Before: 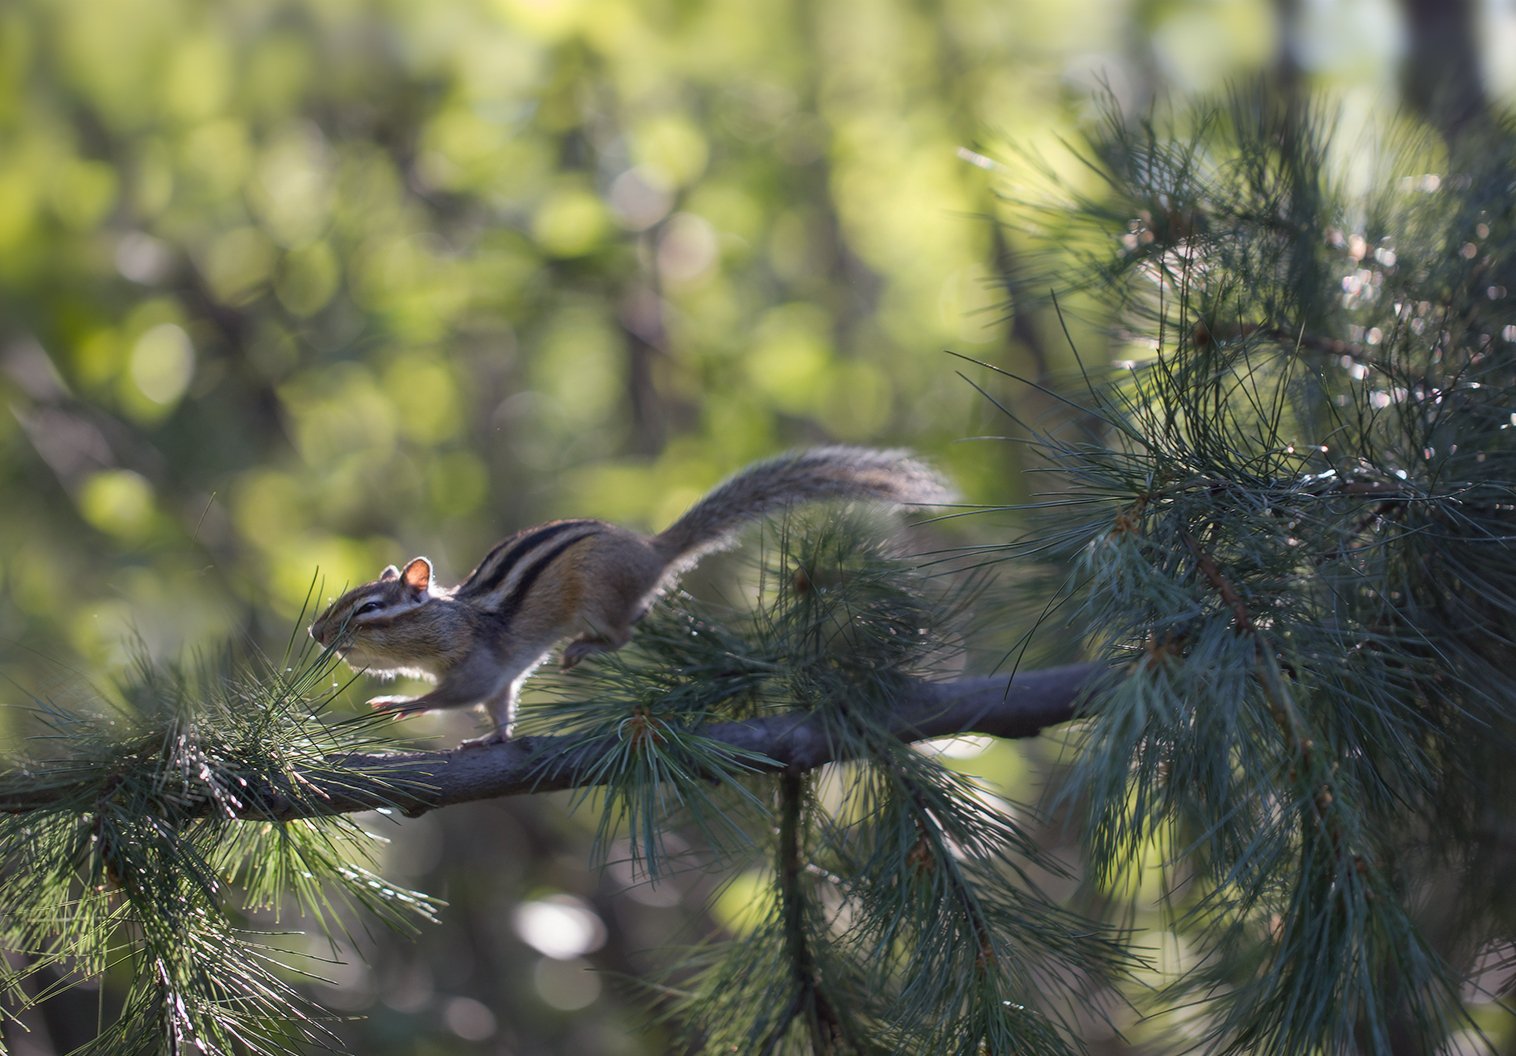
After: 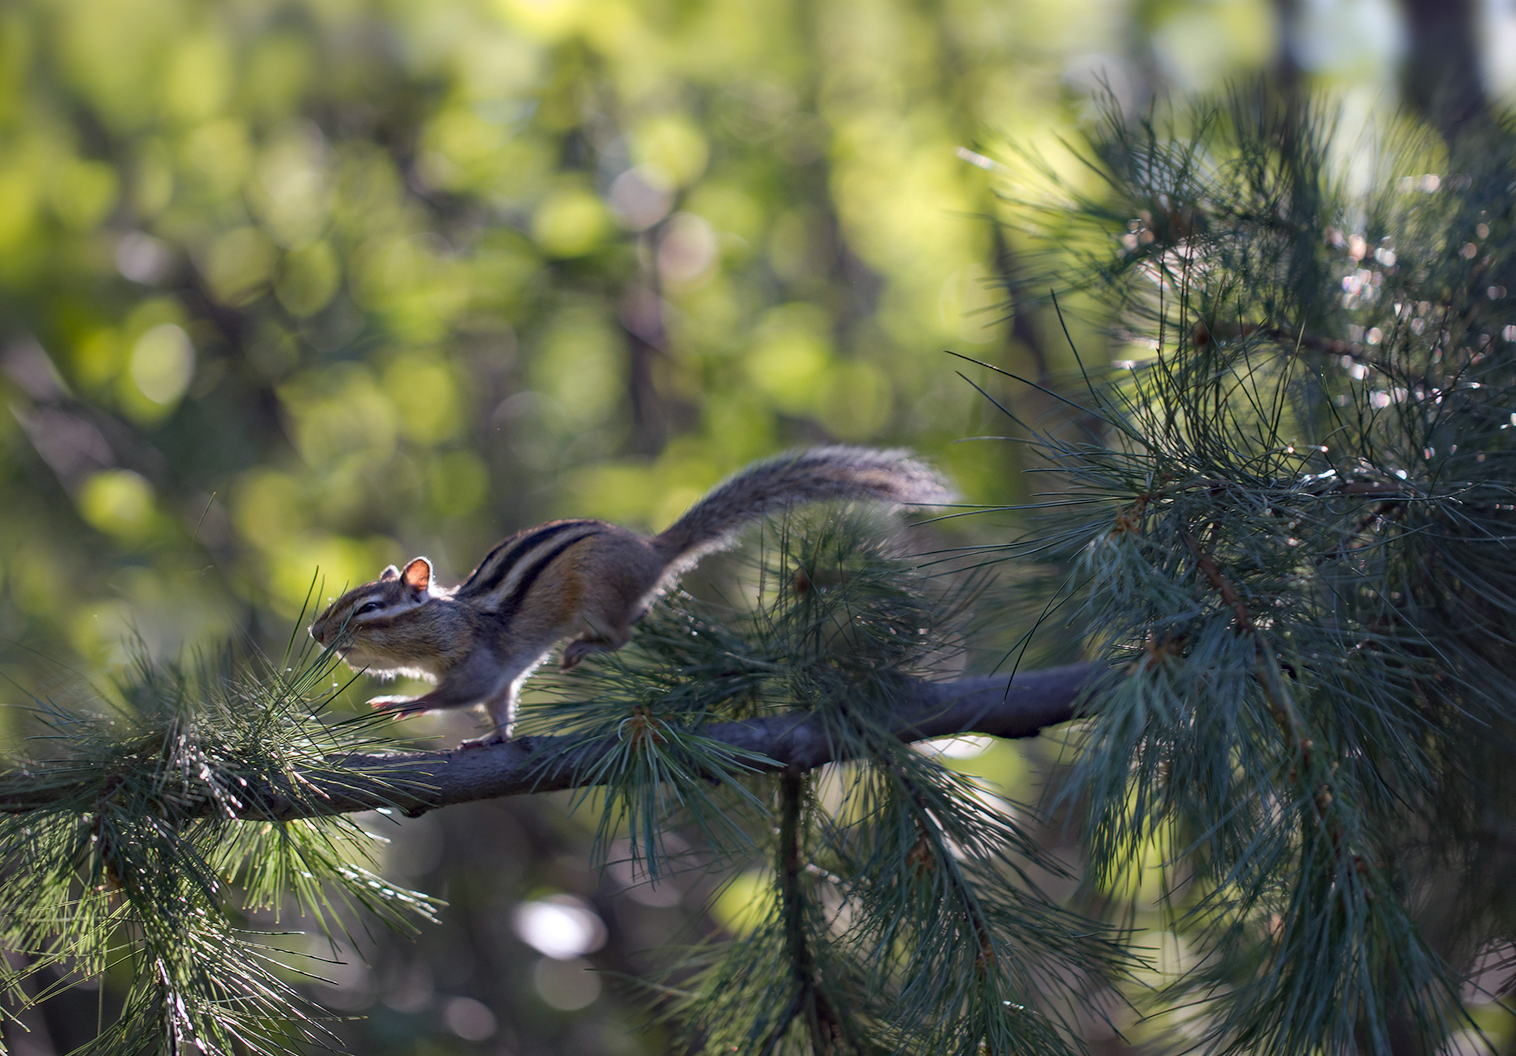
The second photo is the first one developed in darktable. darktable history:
haze removal: strength 0.276, distance 0.247, compatibility mode true, adaptive false
